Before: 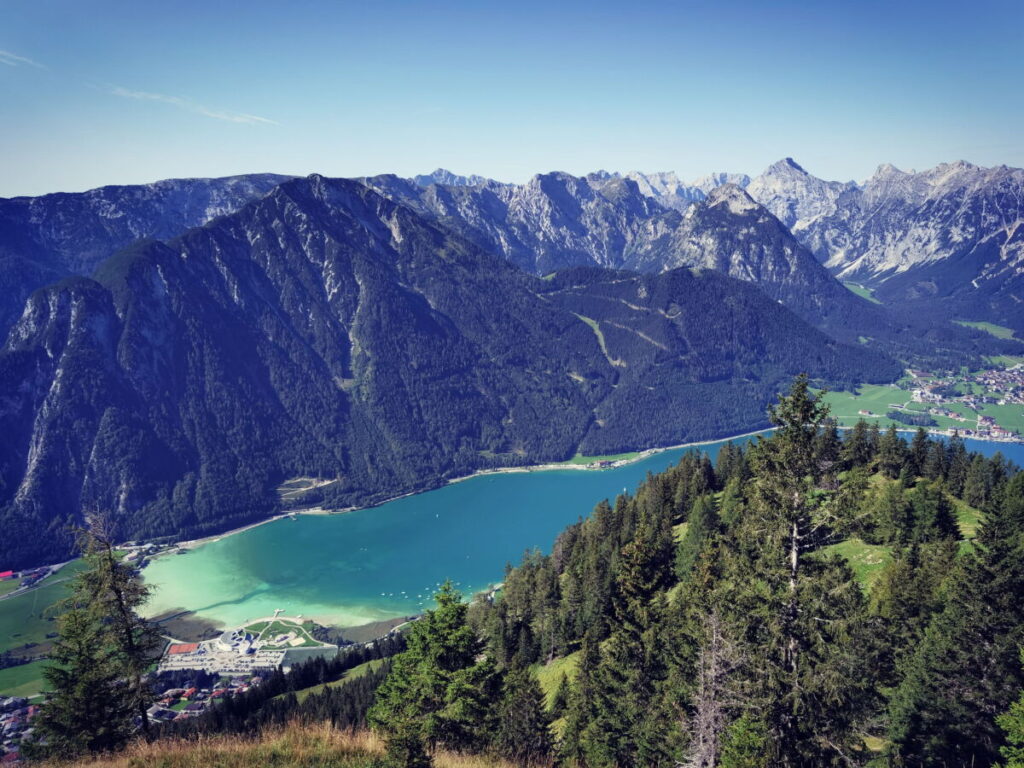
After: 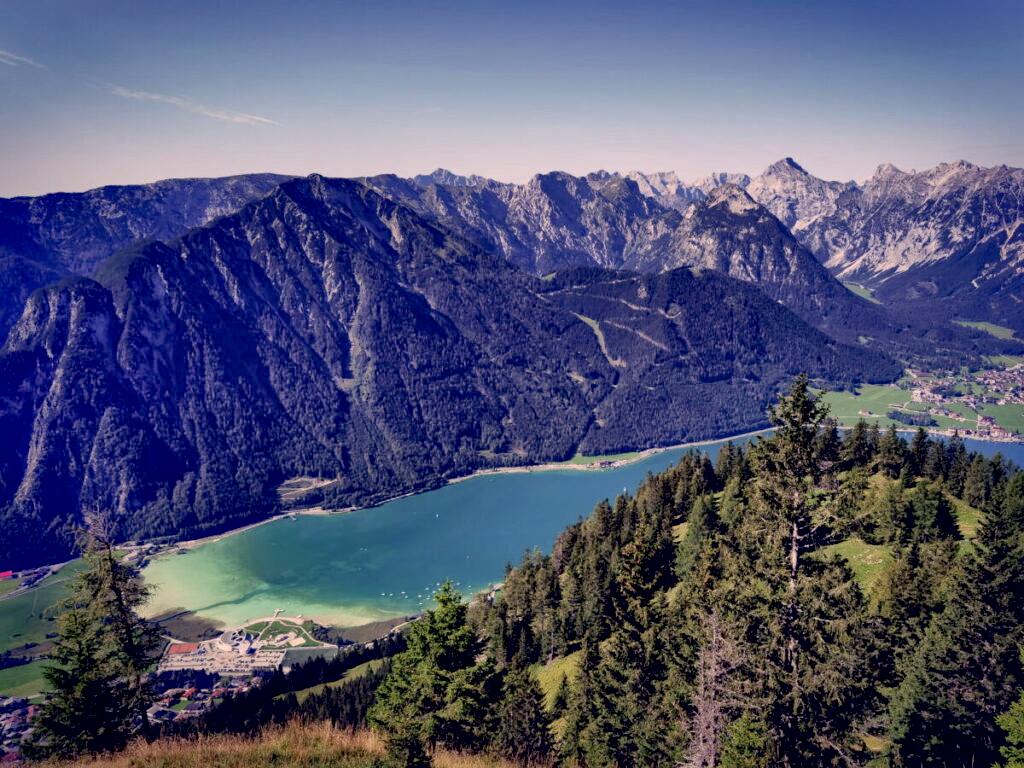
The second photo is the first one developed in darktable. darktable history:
shadows and highlights: shadows 43, highlights 8.45
color correction: highlights a* 14.5, highlights b* 4.86
haze removal: compatibility mode true, adaptive false
local contrast: mode bilateral grid, contrast 21, coarseness 50, detail 172%, midtone range 0.2
exposure: black level correction 0.011, exposure -0.48 EV, compensate exposure bias true, compensate highlight preservation false
